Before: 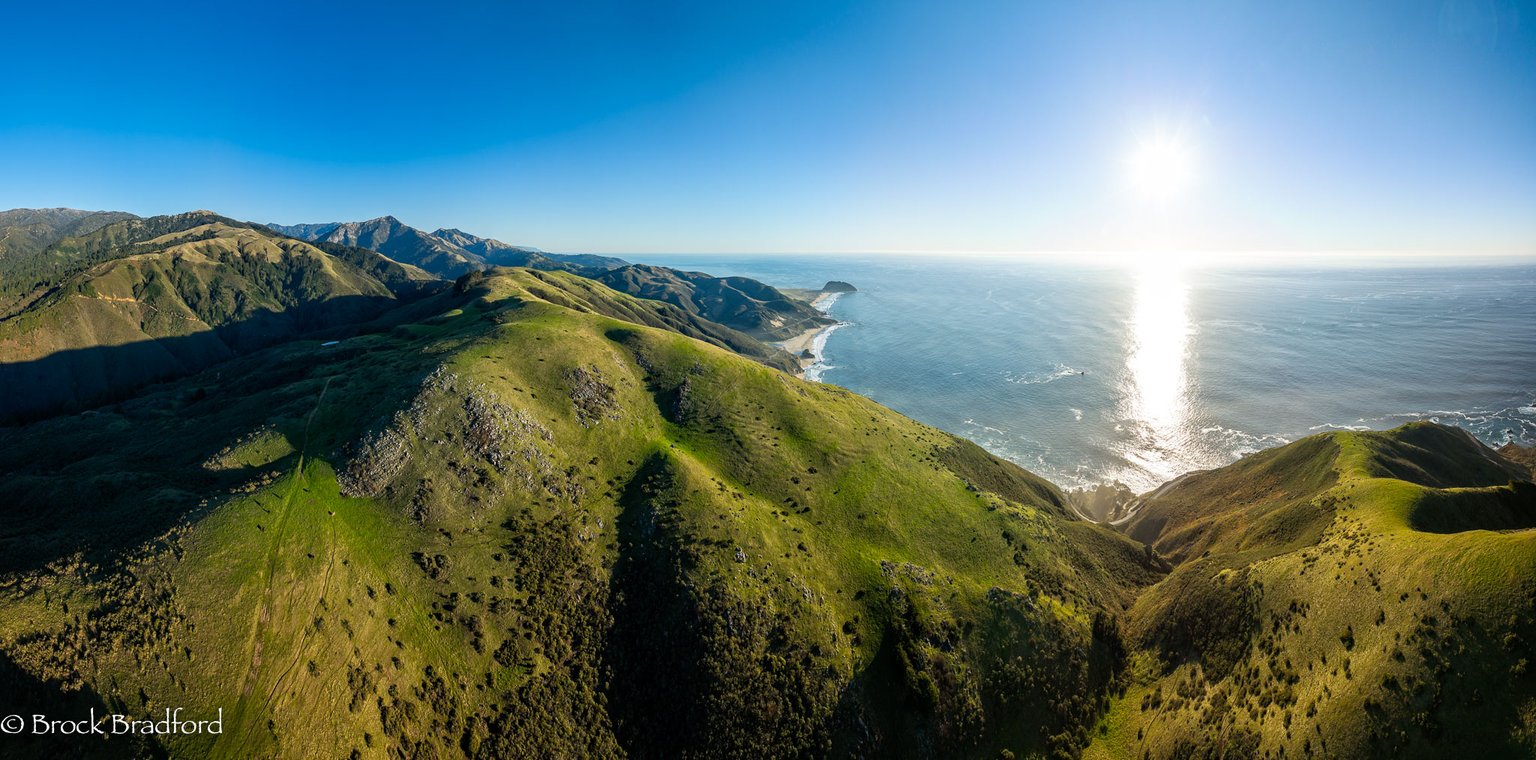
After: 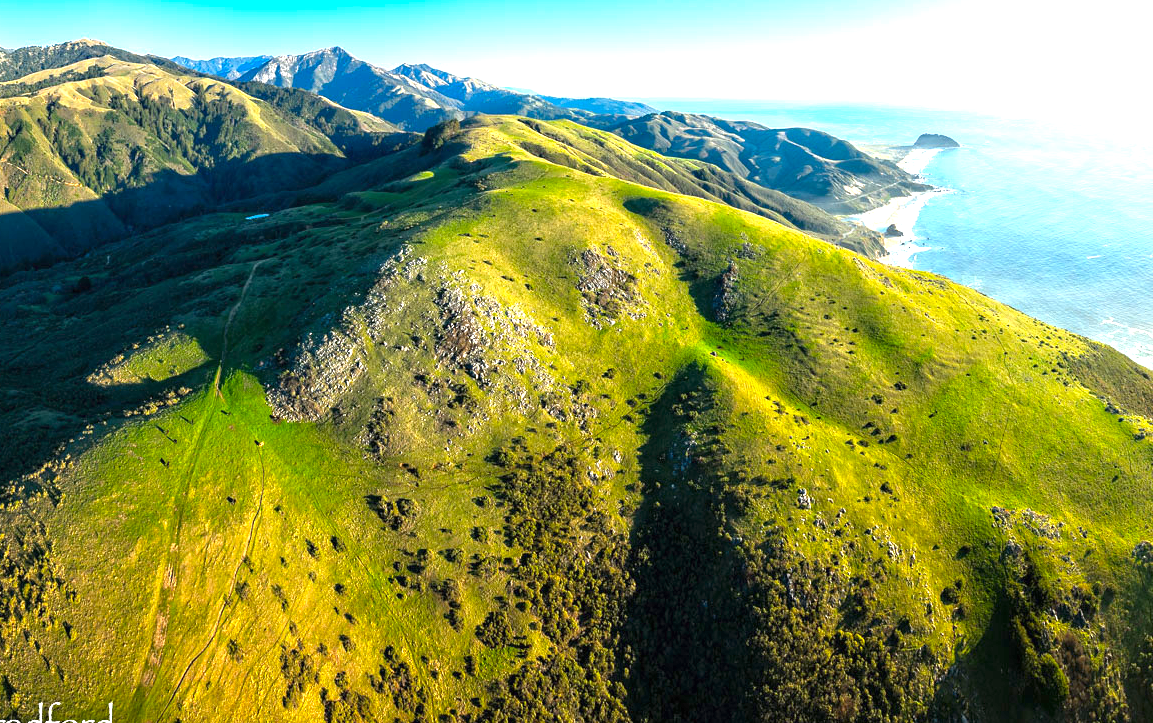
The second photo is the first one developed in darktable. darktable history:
crop: left 8.966%, top 23.852%, right 34.699%, bottom 4.703%
vibrance: vibrance 100%
exposure: black level correction 0, exposure 1.625 EV, compensate exposure bias true, compensate highlight preservation false
